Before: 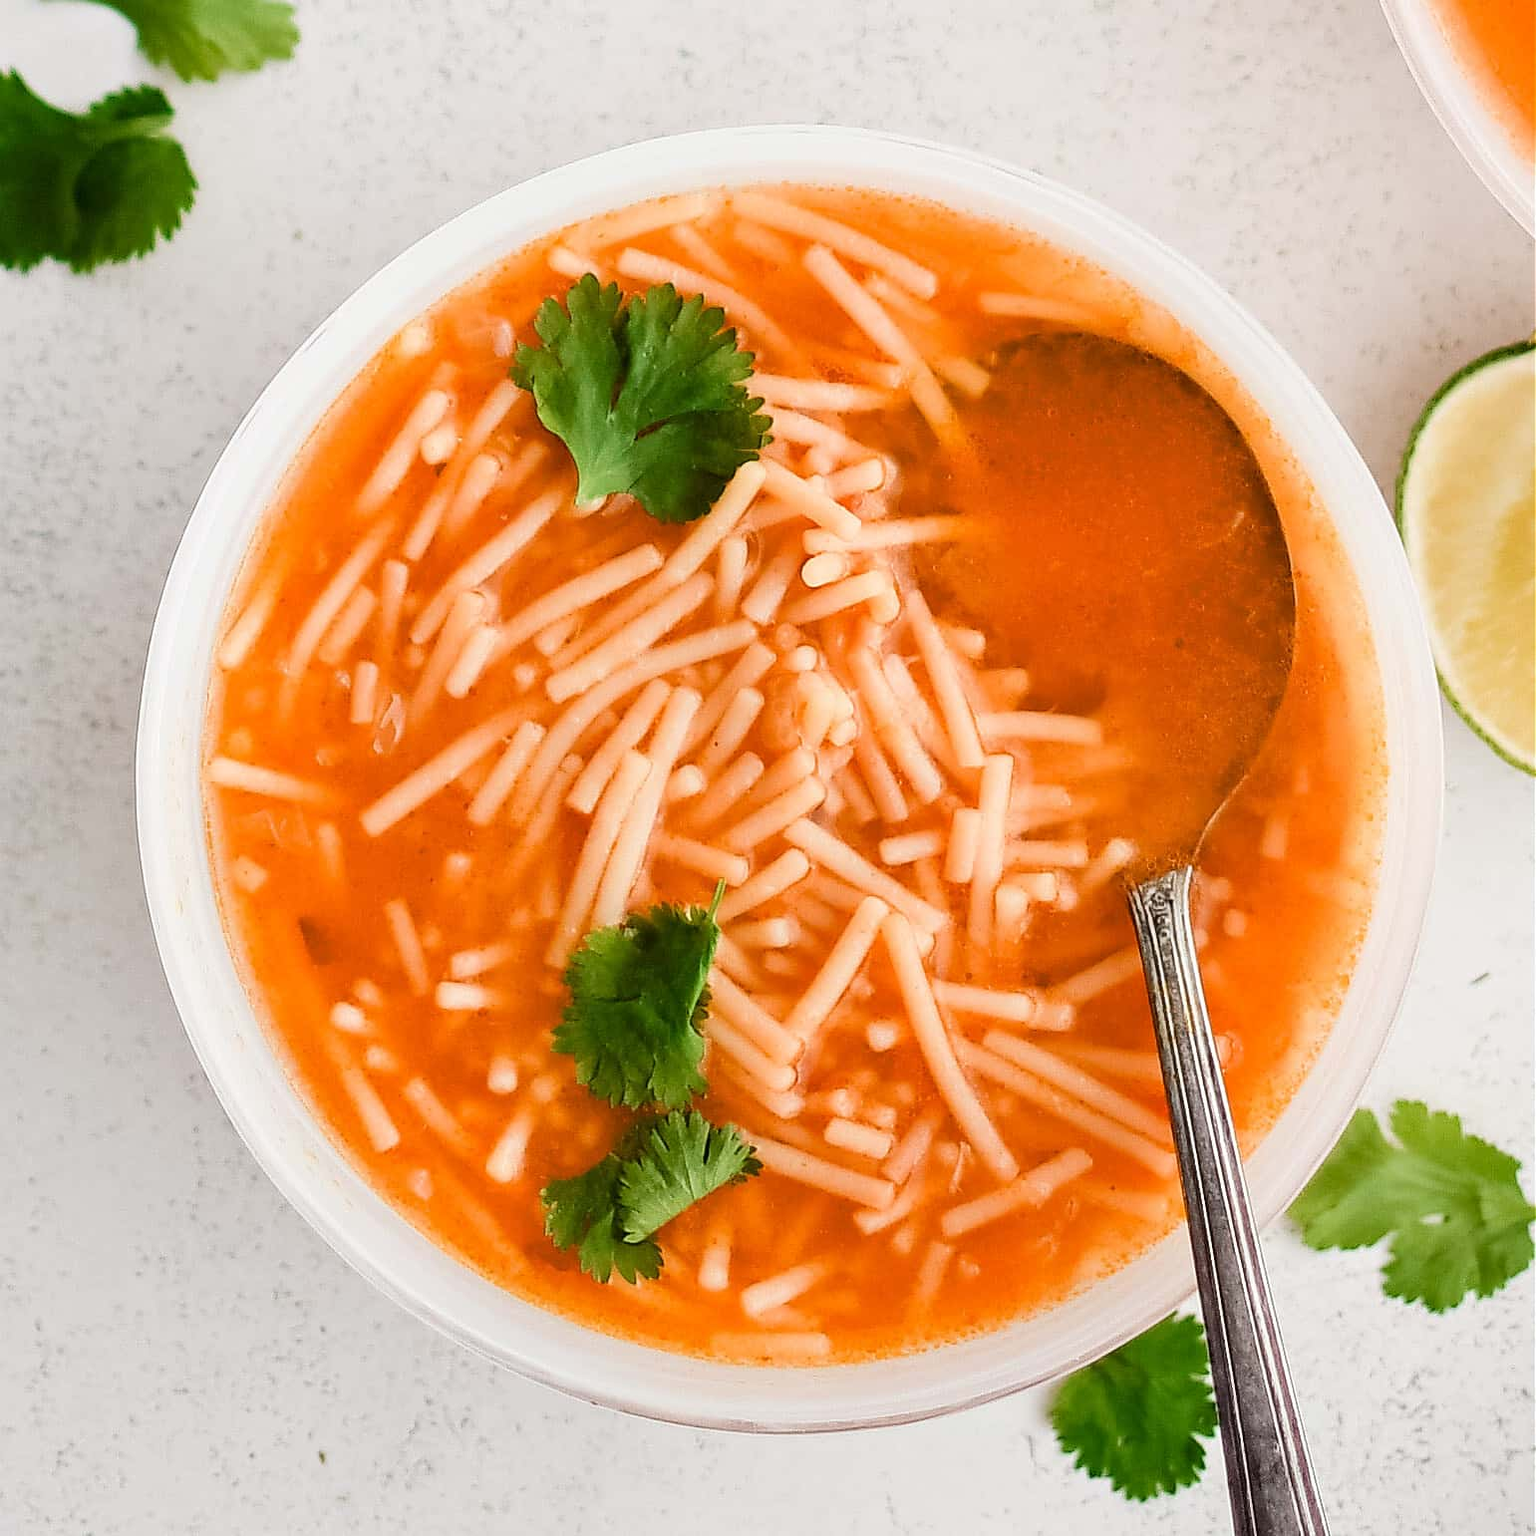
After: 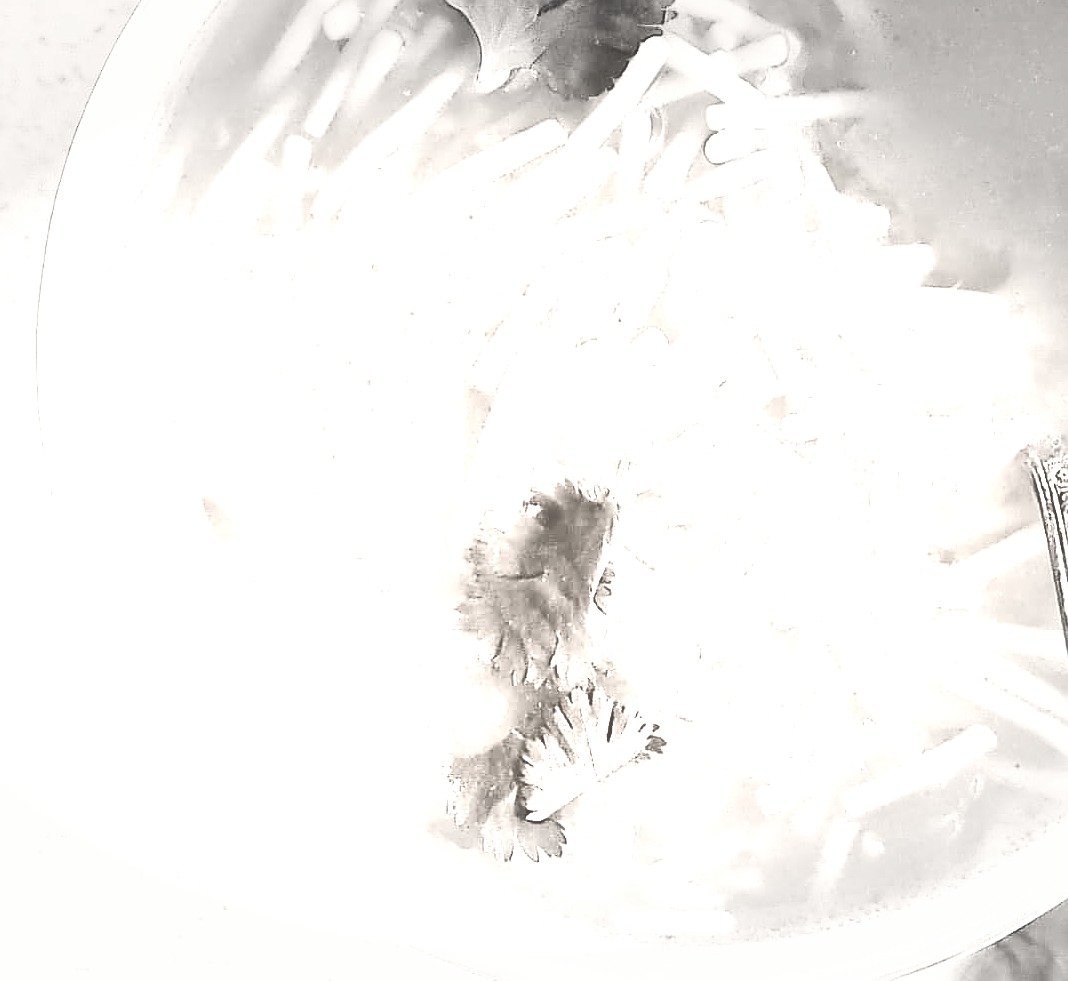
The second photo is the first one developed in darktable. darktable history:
vignetting: fall-off start 79.43%, saturation -0.649, width/height ratio 1.327, unbound false
colorize: hue 34.49°, saturation 35.33%, source mix 100%, lightness 55%, version 1
exposure: exposure 0.657 EV, compensate highlight preservation false
sharpen: on, module defaults
color zones: curves: ch0 [(0.25, 0.5) (0.423, 0.5) (0.443, 0.5) (0.521, 0.756) (0.568, 0.5) (0.576, 0.5) (0.75, 0.5)]; ch1 [(0.25, 0.5) (0.423, 0.5) (0.443, 0.5) (0.539, 0.873) (0.624, 0.565) (0.631, 0.5) (0.75, 0.5)]
base curve: curves: ch0 [(0, 0) (0.036, 0.037) (0.121, 0.228) (0.46, 0.76) (0.859, 0.983) (1, 1)], preserve colors none
graduated density: on, module defaults
crop: left 6.488%, top 27.668%, right 24.183%, bottom 8.656%
